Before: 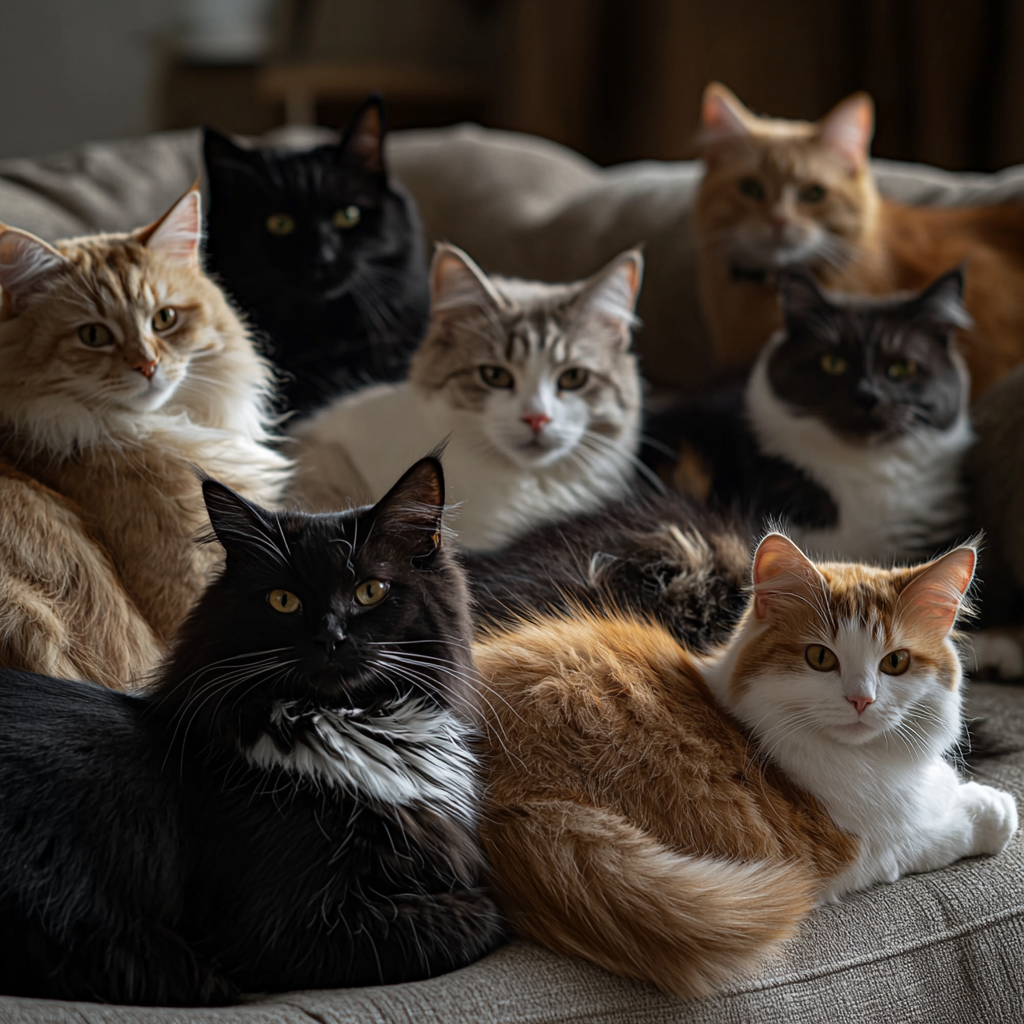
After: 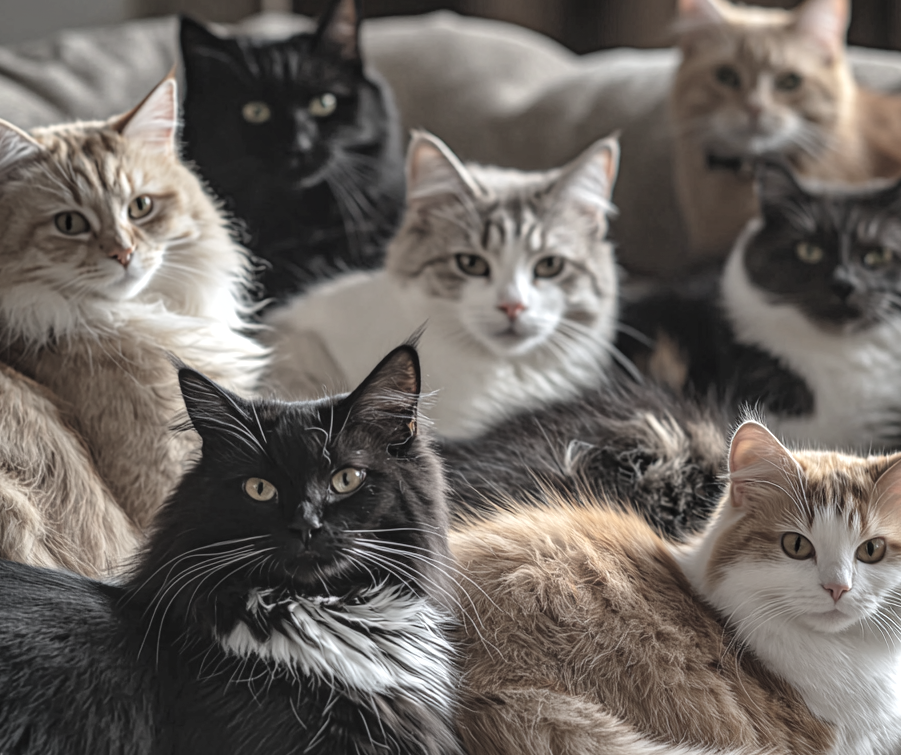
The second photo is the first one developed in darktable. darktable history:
tone equalizer: -7 EV 0.184 EV, -6 EV 0.11 EV, -5 EV 0.098 EV, -4 EV 0.026 EV, -2 EV -0.038 EV, -1 EV -0.054 EV, +0 EV -0.048 EV, edges refinement/feathering 500, mask exposure compensation -1.57 EV, preserve details no
crop and rotate: left 2.362%, top 11.01%, right 9.615%, bottom 15.228%
exposure: black level correction -0.002, exposure 0.542 EV, compensate exposure bias true, compensate highlight preservation false
contrast brightness saturation: brightness 0.182, saturation -0.509
shadows and highlights: shadows 43.41, white point adjustment -1.52, soften with gaussian
local contrast: on, module defaults
